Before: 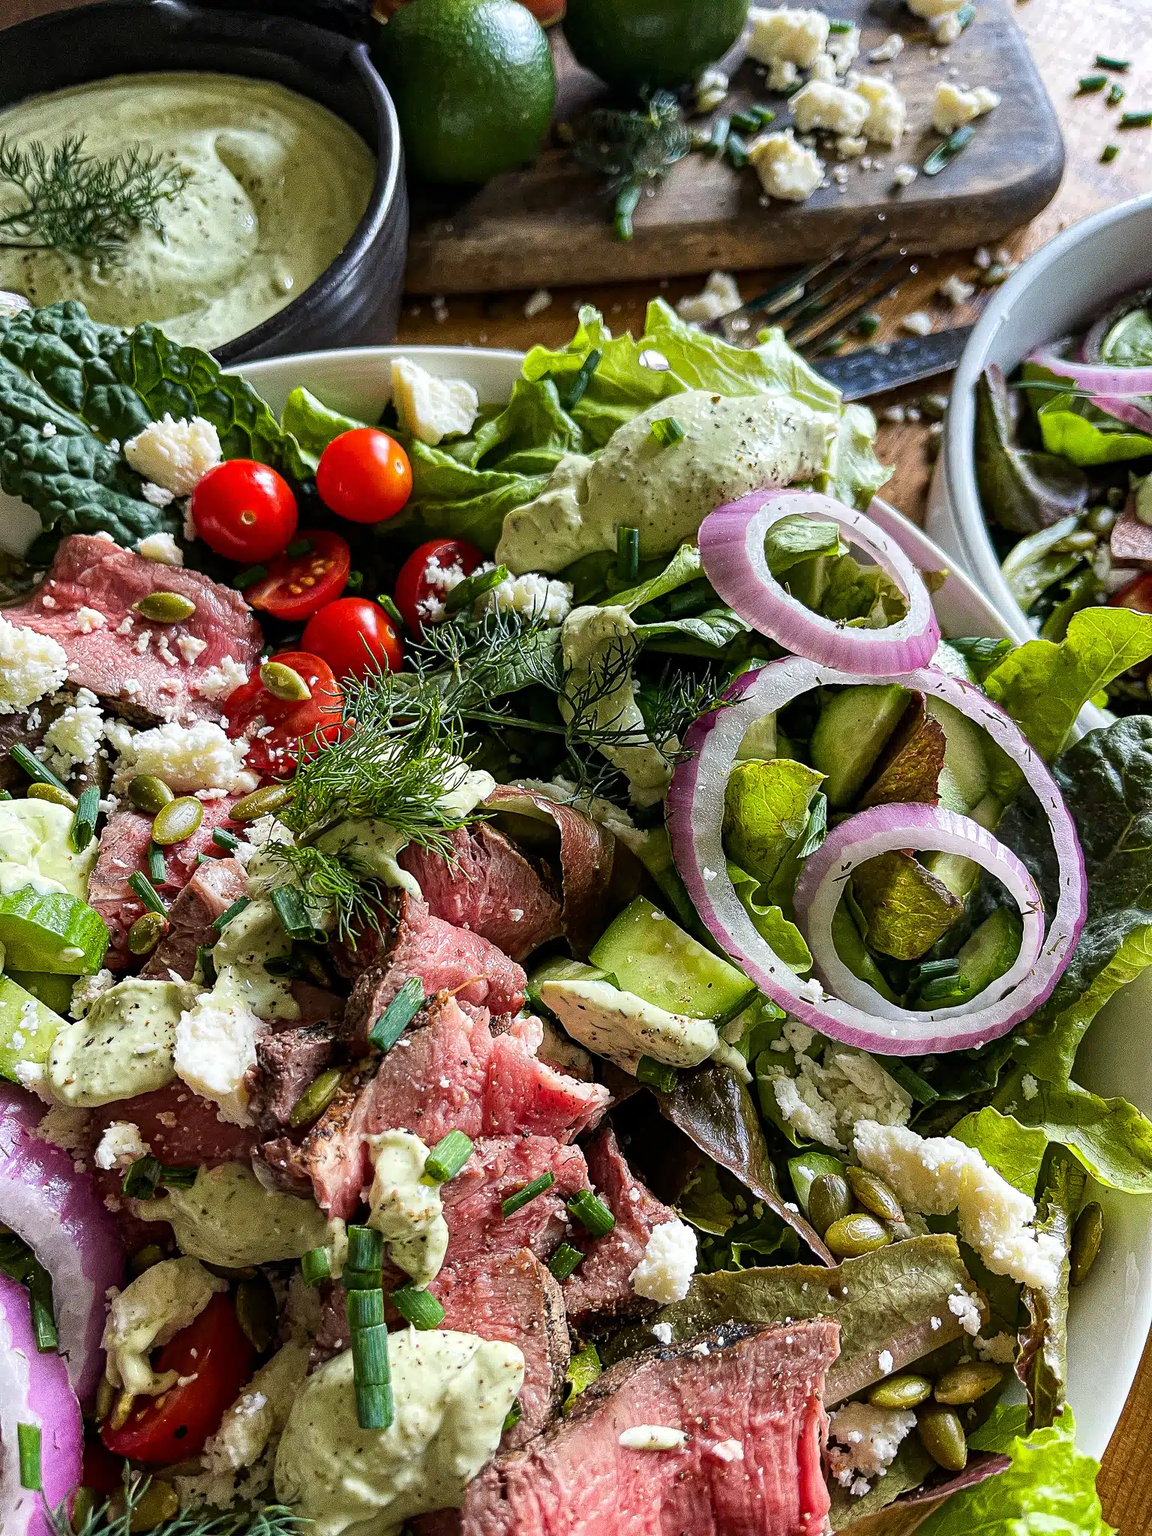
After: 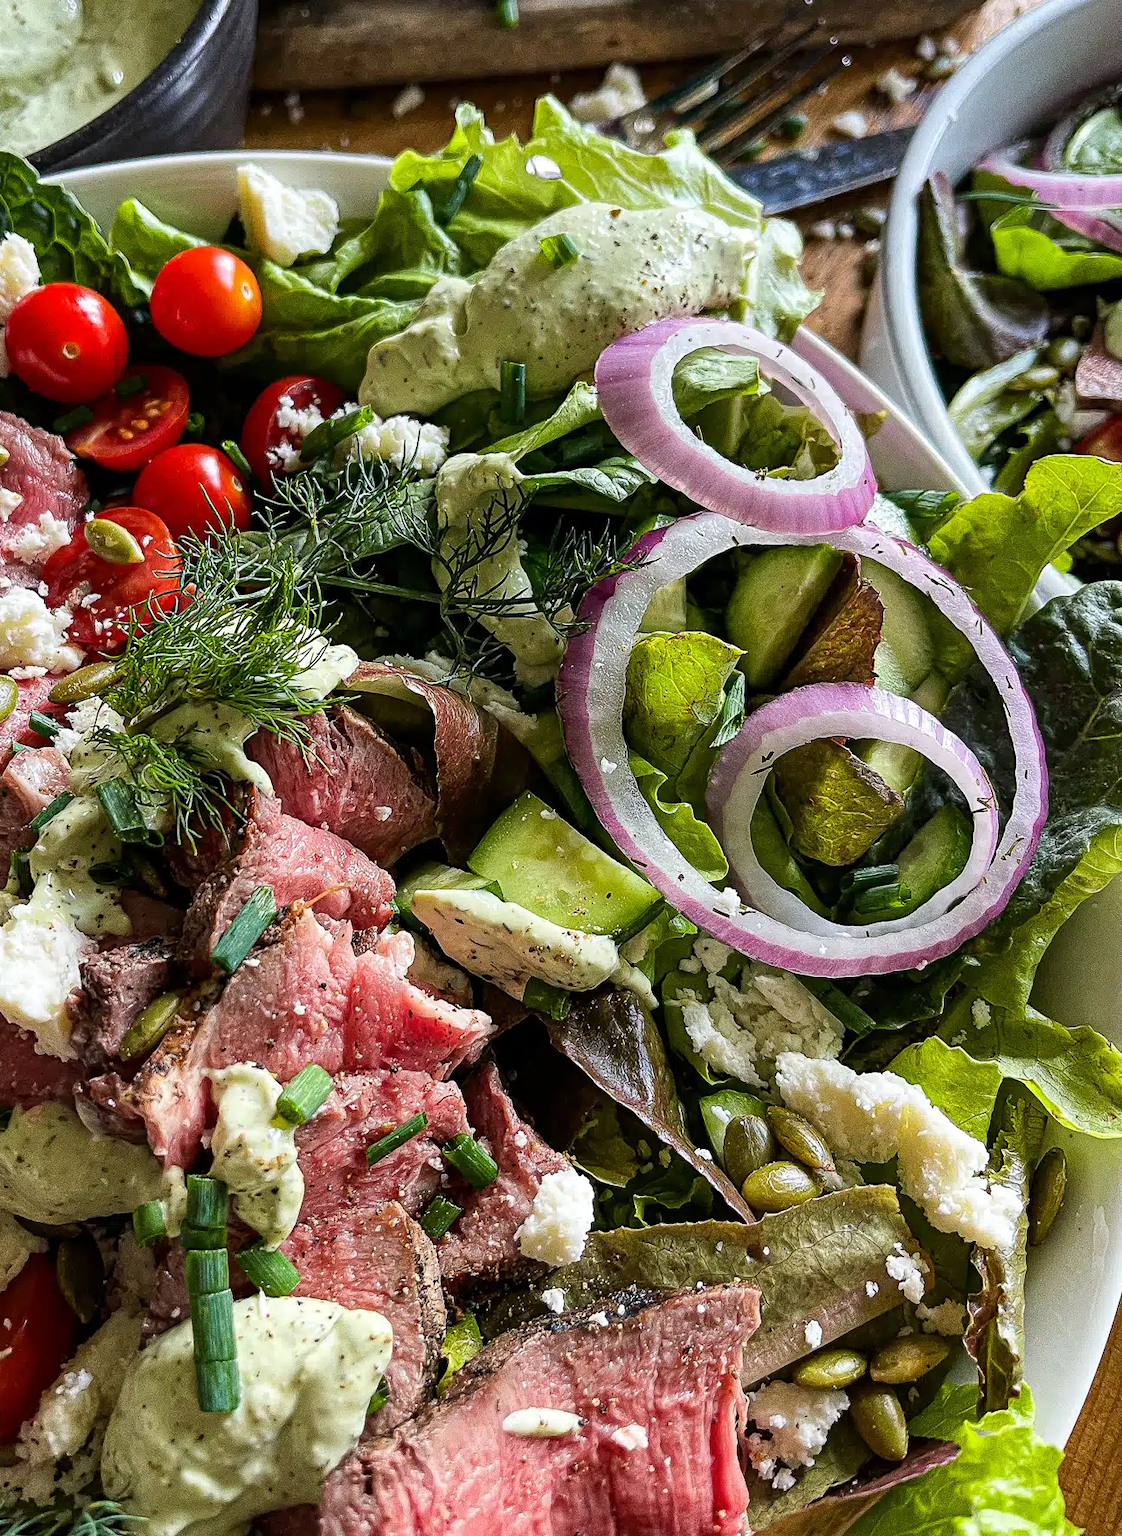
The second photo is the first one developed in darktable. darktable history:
crop: left 16.314%, top 14.144%
